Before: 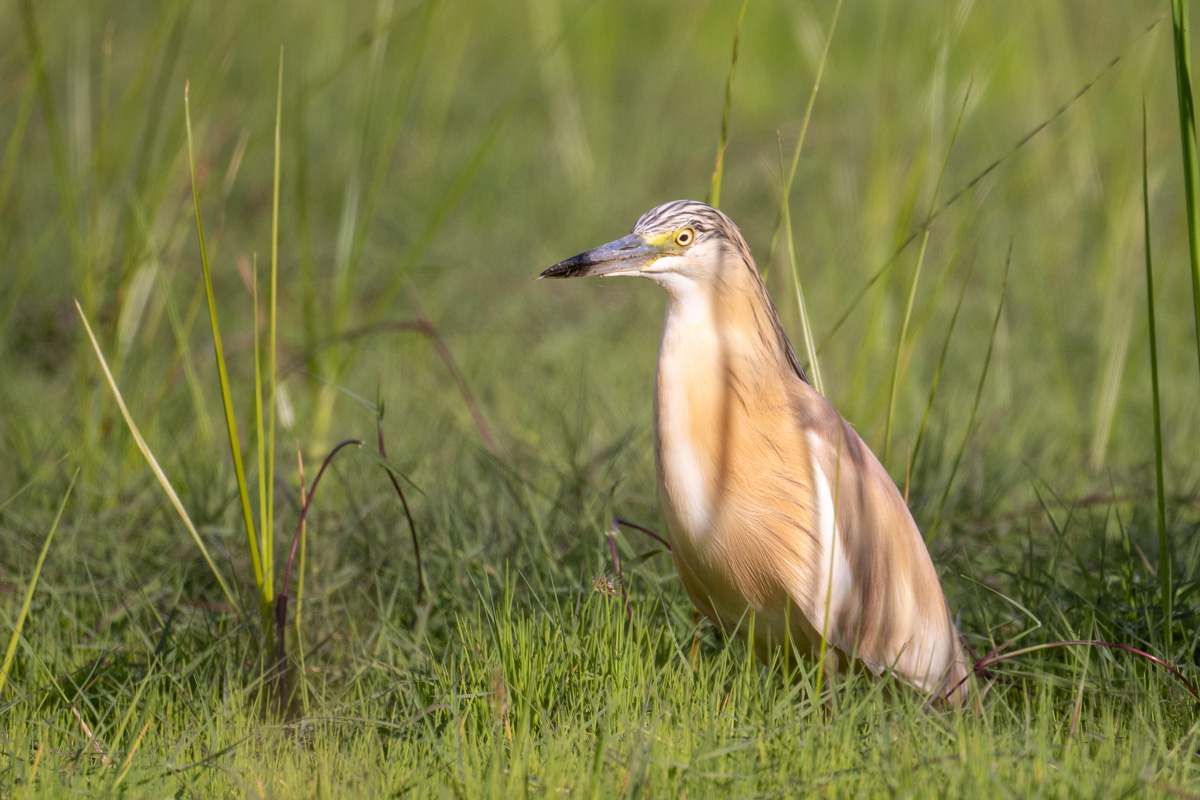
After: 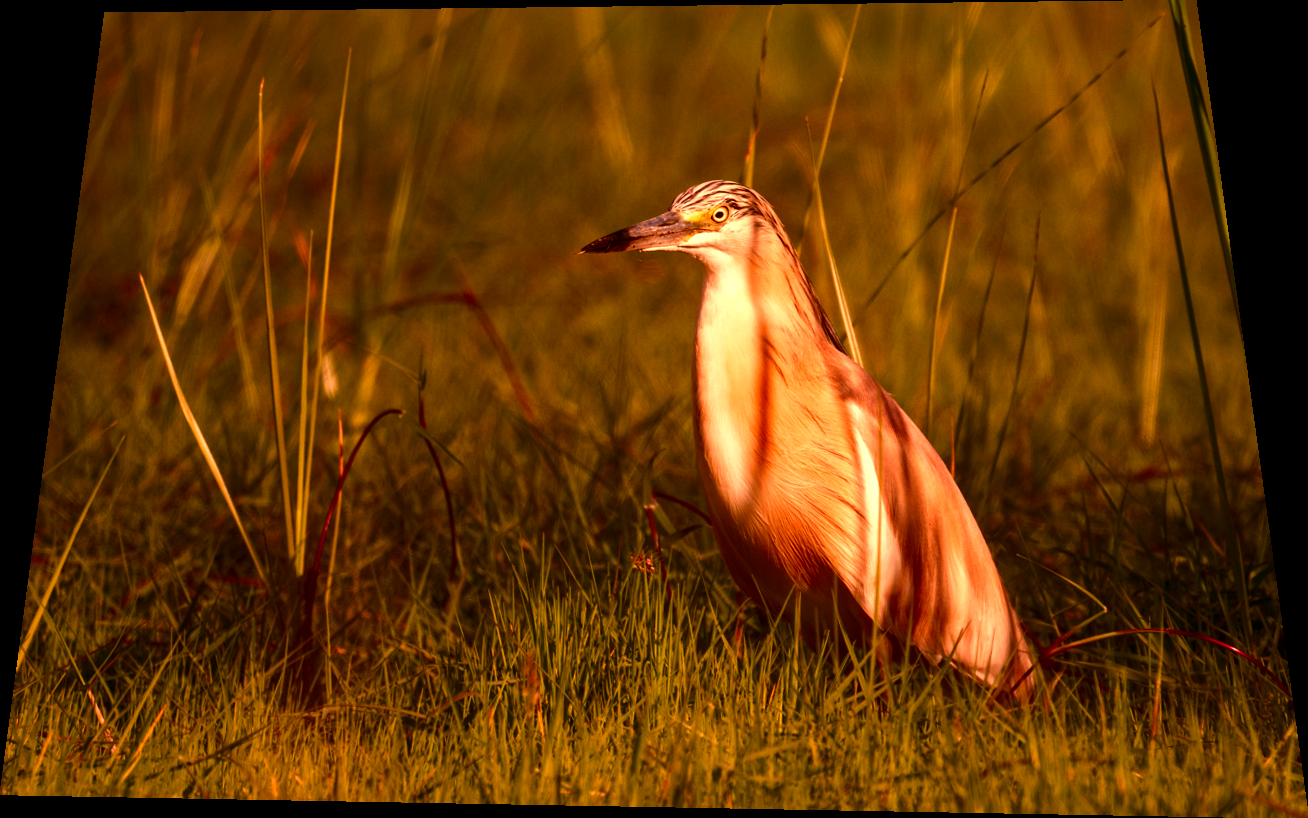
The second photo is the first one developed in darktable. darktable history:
color correction: highlights a* -0.772, highlights b* -8.92
contrast brightness saturation: contrast 0.09, brightness -0.59, saturation 0.17
rotate and perspective: rotation 0.128°, lens shift (vertical) -0.181, lens shift (horizontal) -0.044, shear 0.001, automatic cropping off
white balance: red 1.467, blue 0.684
